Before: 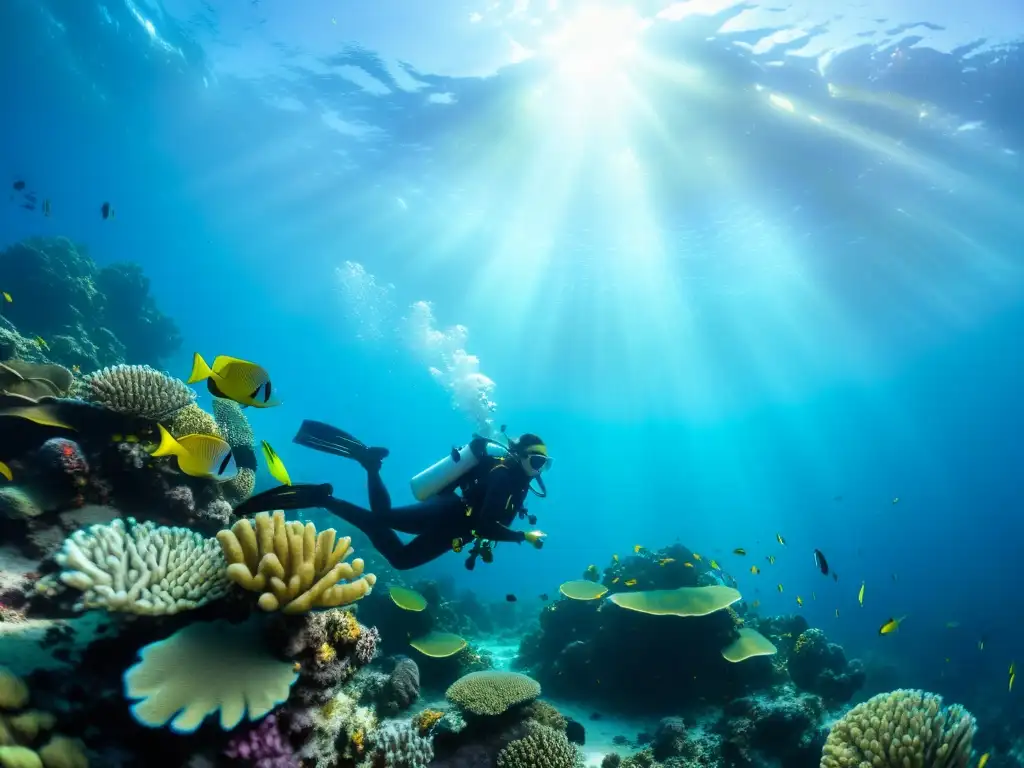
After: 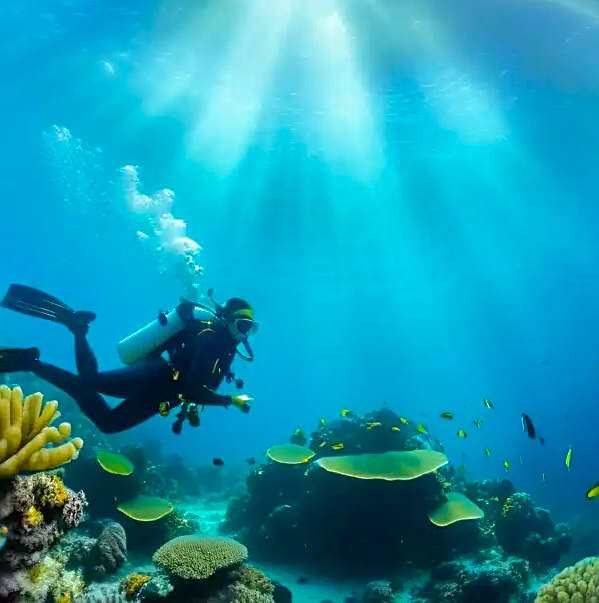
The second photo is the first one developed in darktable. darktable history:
crop and rotate: left 28.684%, top 17.832%, right 12.796%, bottom 3.545%
exposure: compensate highlight preservation false
color balance rgb: perceptual saturation grading › global saturation 19.426%
local contrast: mode bilateral grid, contrast 20, coarseness 50, detail 119%, midtone range 0.2
sharpen: on, module defaults
shadows and highlights: shadows 39.93, highlights -59.97
contrast brightness saturation: contrast 0.043, saturation 0.066
